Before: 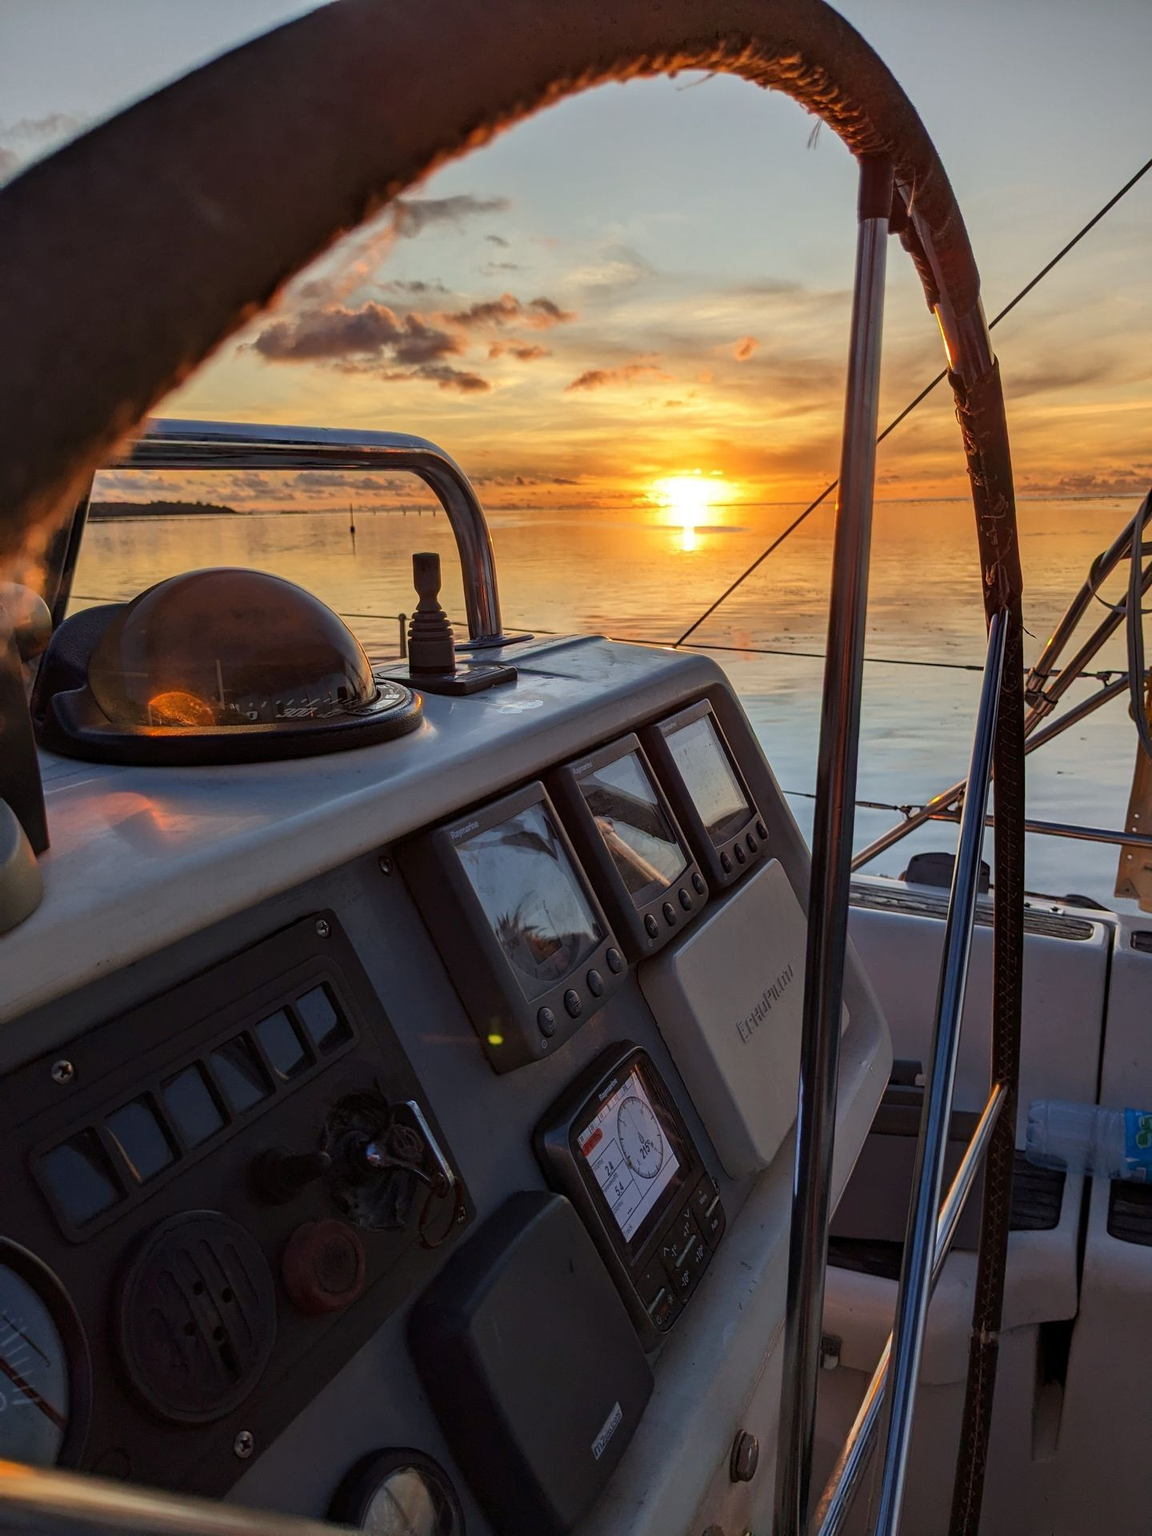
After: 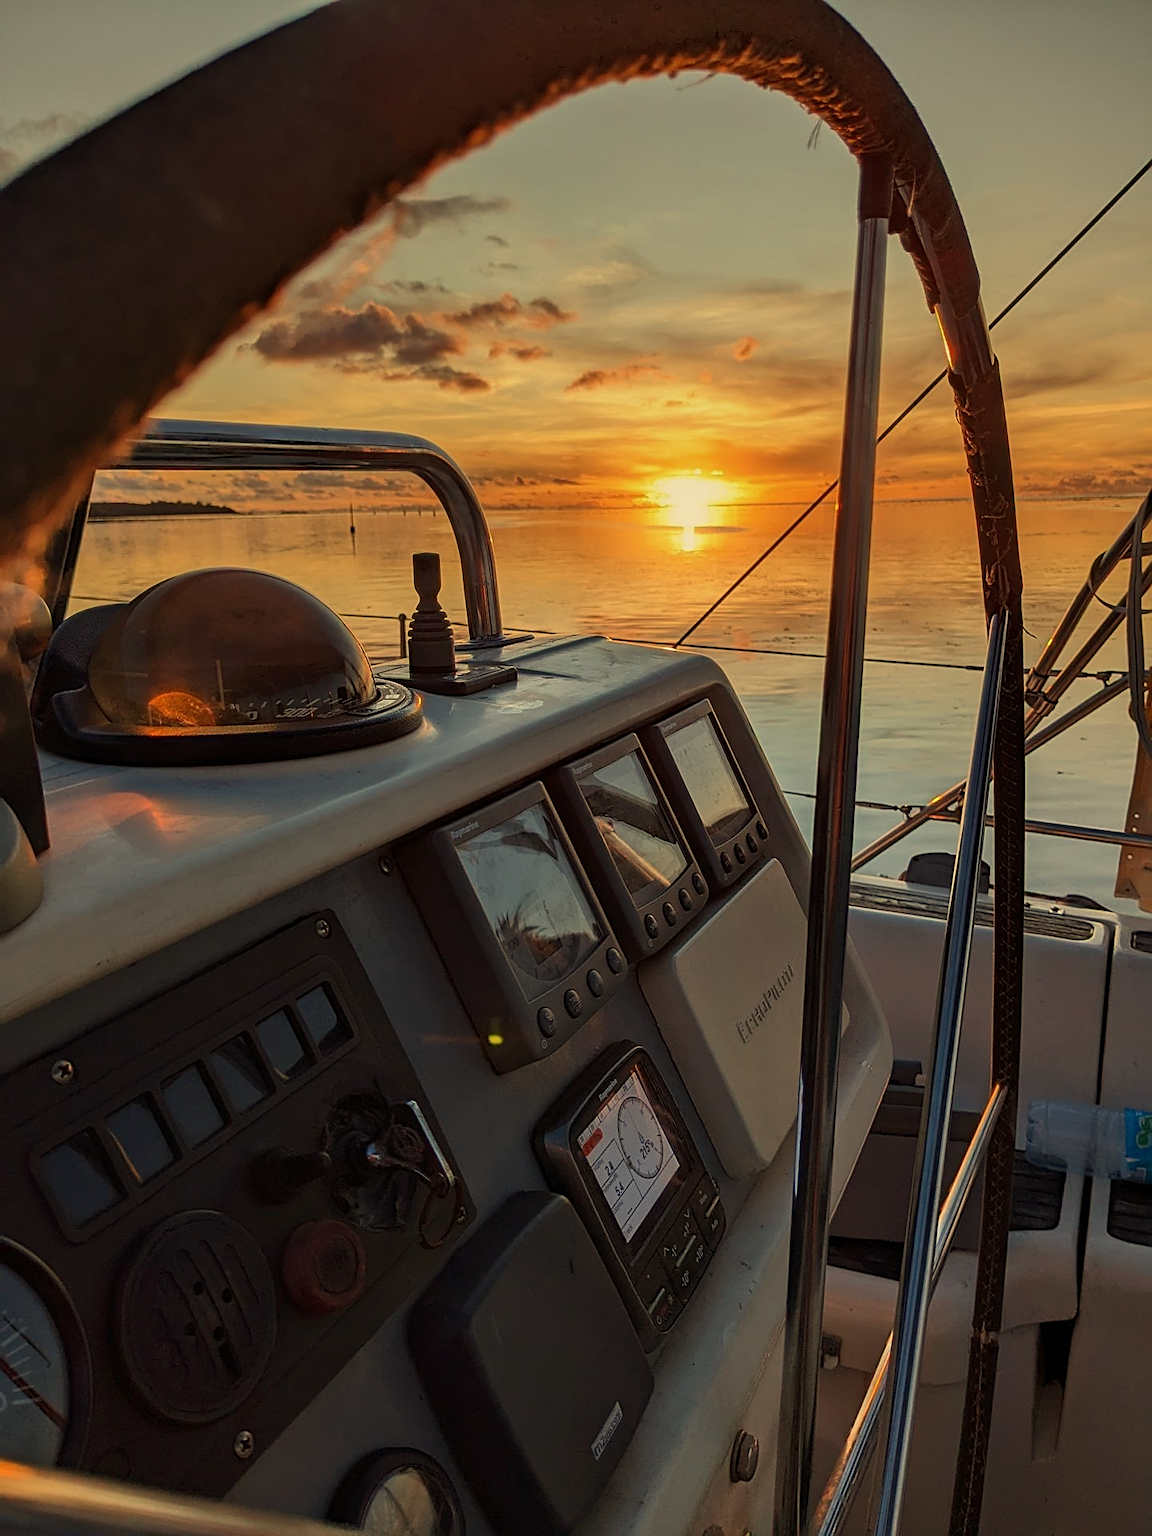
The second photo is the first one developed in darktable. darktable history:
white balance: red 1.08, blue 0.791
sharpen: on, module defaults
graduated density: on, module defaults
